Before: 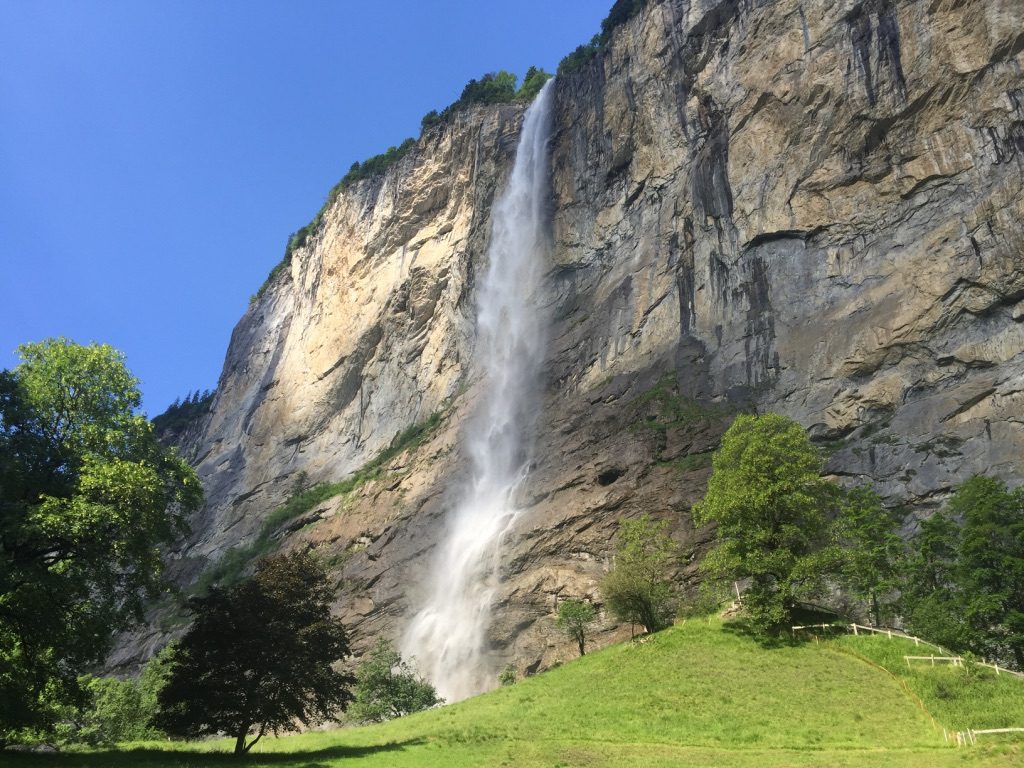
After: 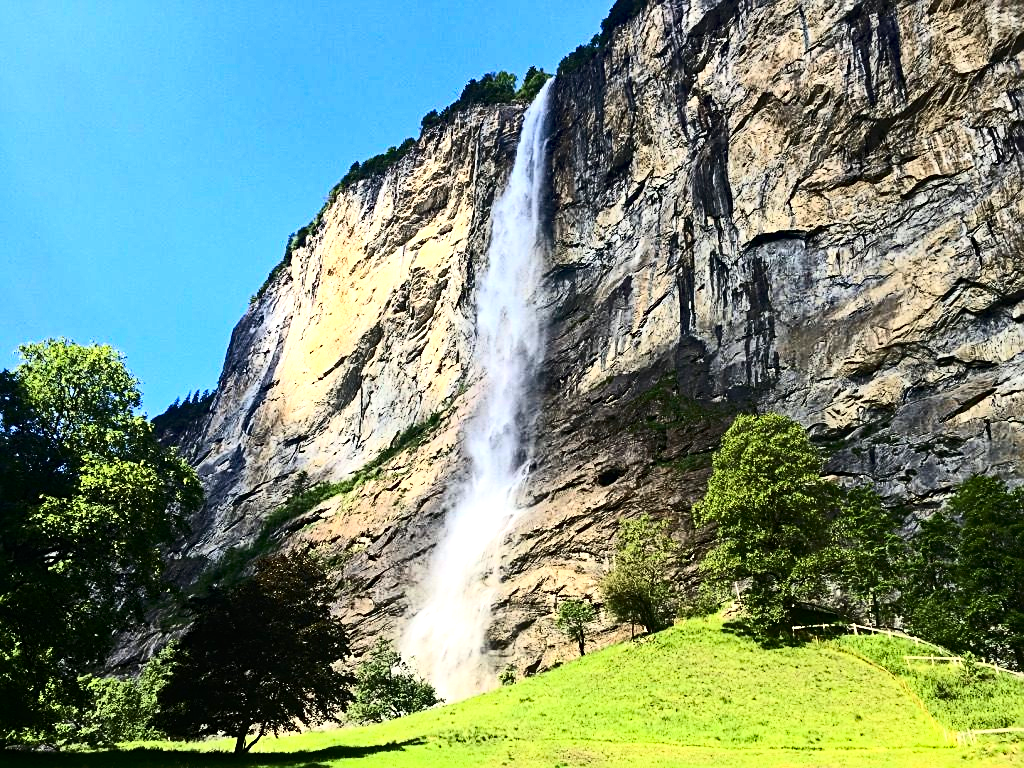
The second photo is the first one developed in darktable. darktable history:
contrast brightness saturation: contrast 0.4, brightness 0.1, saturation 0.21
sharpen: on, module defaults
tone equalizer: -8 EV -0.75 EV, -7 EV -0.7 EV, -6 EV -0.6 EV, -5 EV -0.4 EV, -3 EV 0.4 EV, -2 EV 0.6 EV, -1 EV 0.7 EV, +0 EV 0.75 EV, edges refinement/feathering 500, mask exposure compensation -1.57 EV, preserve details no
haze removal: strength 0.4, distance 0.22, compatibility mode true, adaptive false
